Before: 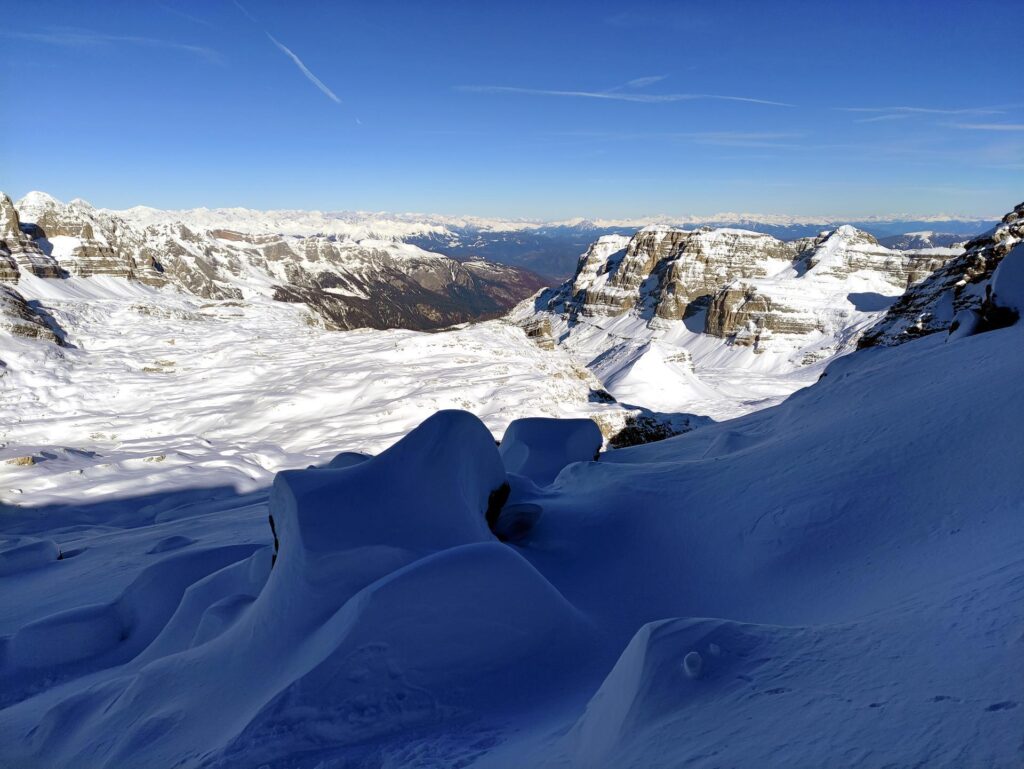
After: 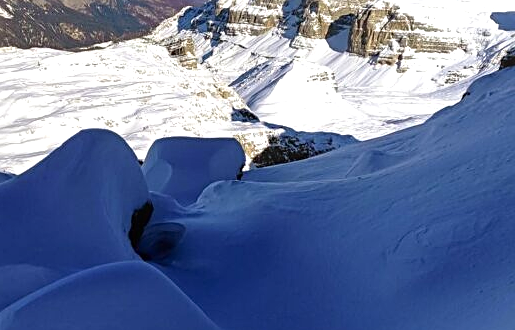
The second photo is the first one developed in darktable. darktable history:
local contrast: detail 109%
exposure: black level correction 0.001, exposure 0.499 EV, compensate exposure bias true, compensate highlight preservation false
sharpen: on, module defaults
crop: left 34.916%, top 36.571%, right 14.7%, bottom 20.056%
